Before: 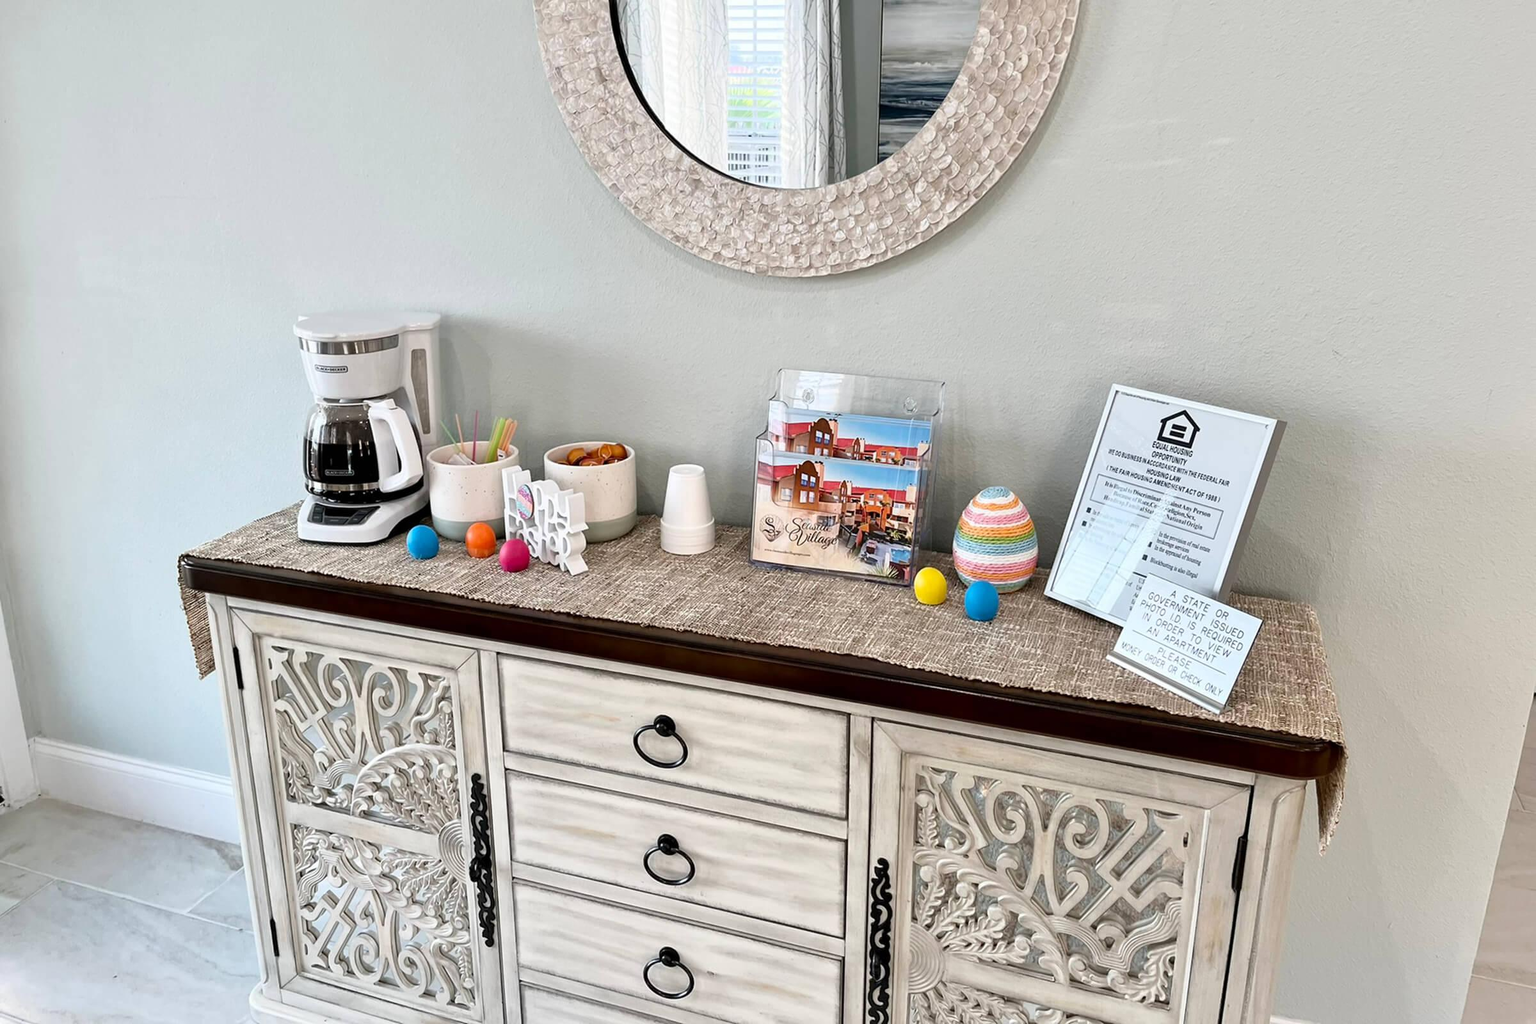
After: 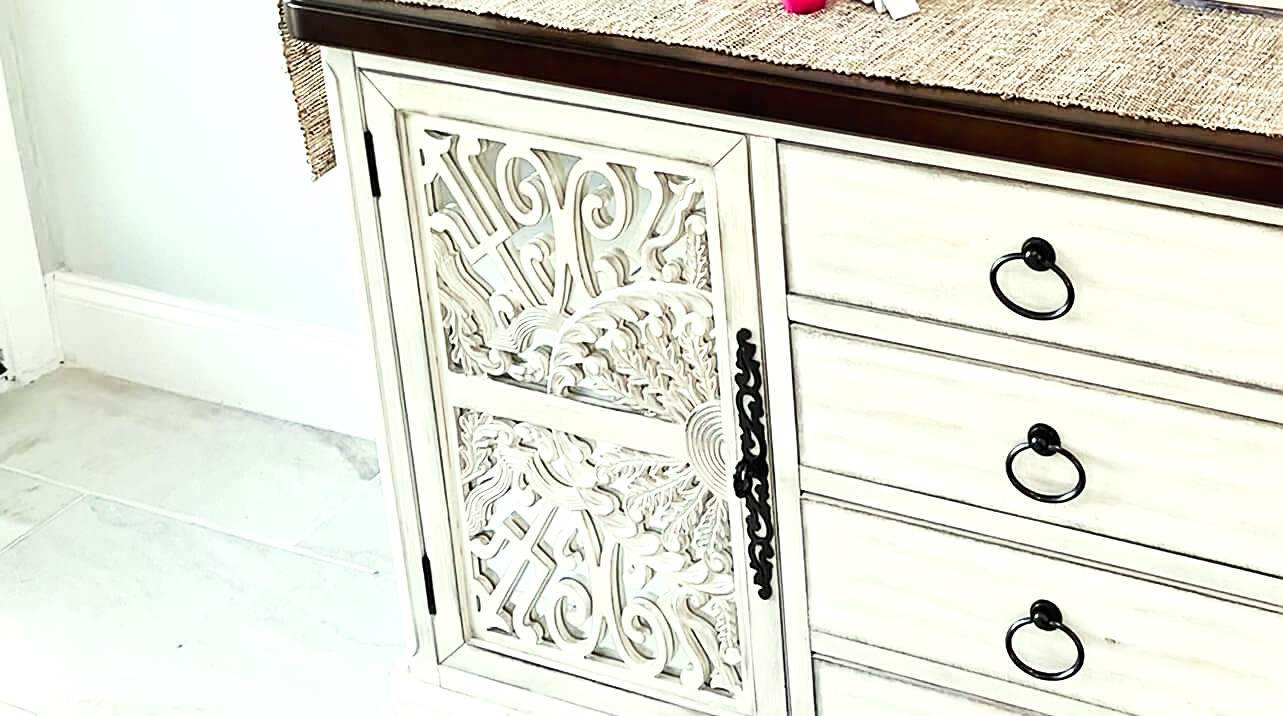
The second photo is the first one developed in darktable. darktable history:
color correction: highlights a* -4.44, highlights b* 6.23
exposure: black level correction 0, exposure 0.697 EV, compensate exposure bias true, compensate highlight preservation false
sharpen: on, module defaults
tone curve: curves: ch0 [(0, 0) (0.003, 0.011) (0.011, 0.019) (0.025, 0.03) (0.044, 0.045) (0.069, 0.061) (0.1, 0.085) (0.136, 0.119) (0.177, 0.159) (0.224, 0.205) (0.277, 0.261) (0.335, 0.329) (0.399, 0.407) (0.468, 0.508) (0.543, 0.606) (0.623, 0.71) (0.709, 0.815) (0.801, 0.903) (0.898, 0.957) (1, 1)], preserve colors none
crop and rotate: top 55.039%, right 46.537%, bottom 0.161%
